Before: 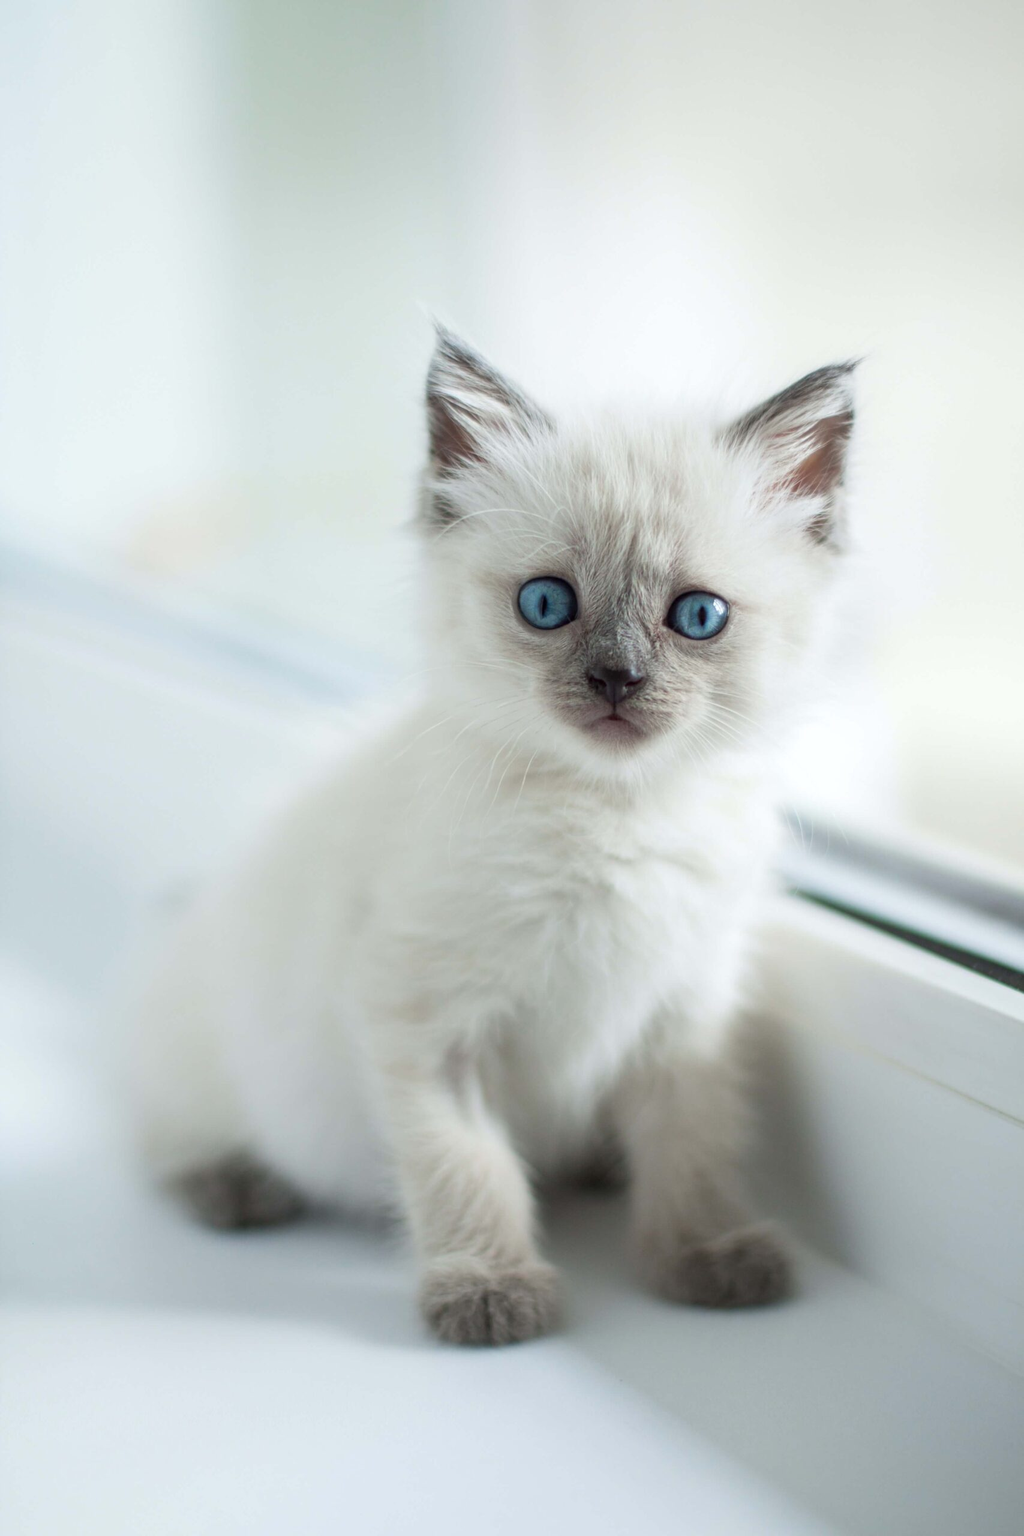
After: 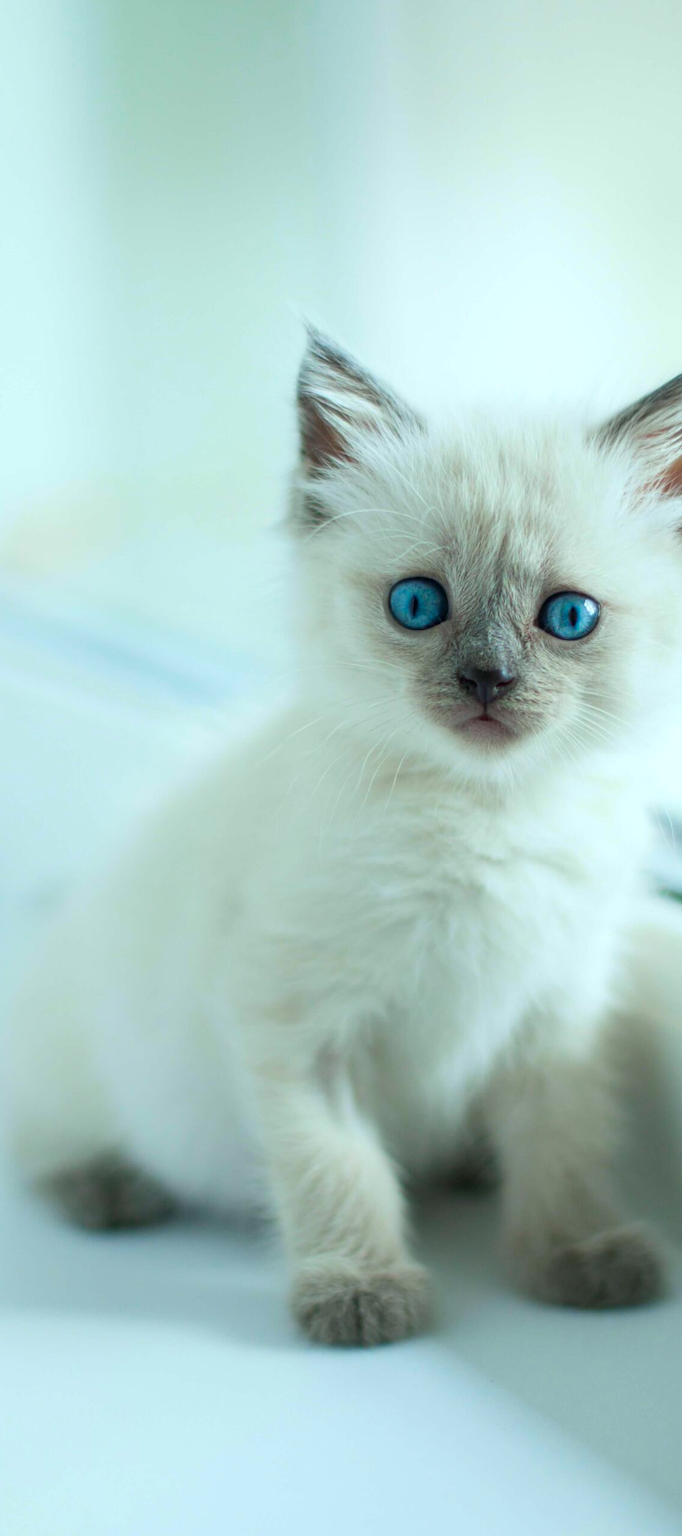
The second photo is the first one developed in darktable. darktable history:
white balance: red 1.004, blue 1.024
color correction: highlights a* -7.33, highlights b* 1.26, shadows a* -3.55, saturation 1.4
crop and rotate: left 12.673%, right 20.66%
